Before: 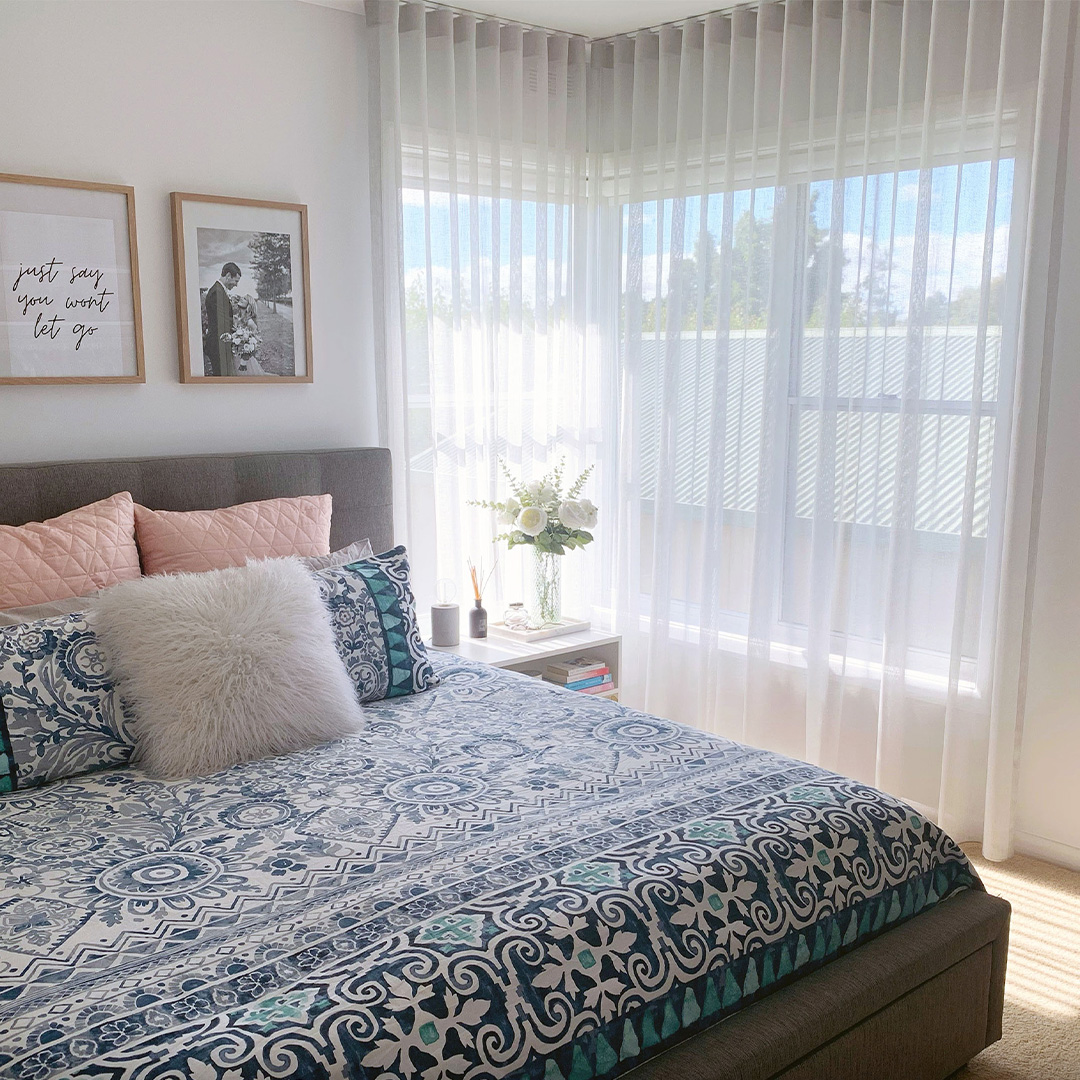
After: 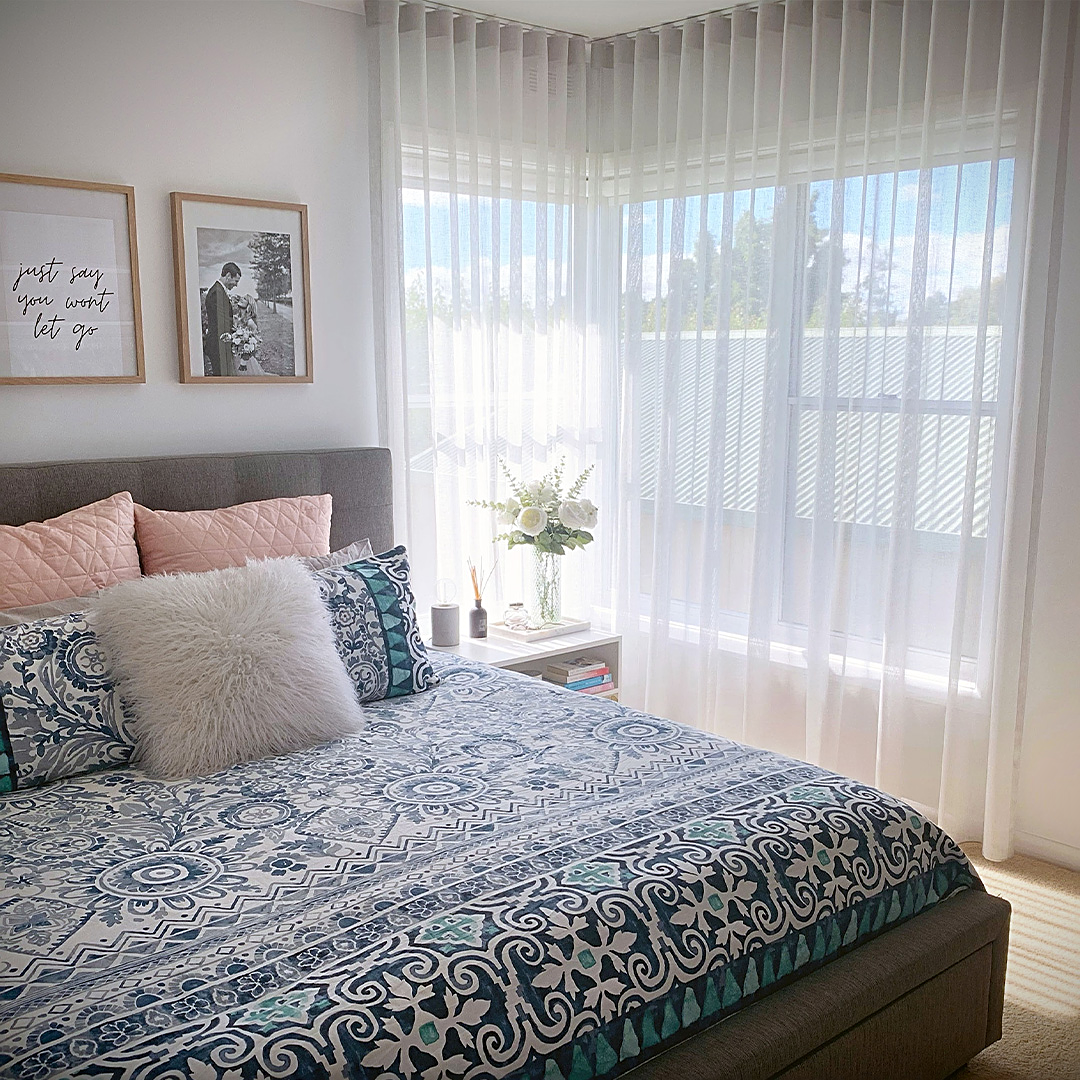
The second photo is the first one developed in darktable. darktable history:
vignetting: fall-off start 97.28%, fall-off radius 77.99%, brightness -0.989, saturation 0.499, width/height ratio 1.113
sharpen: on, module defaults
tone equalizer: mask exposure compensation -0.511 EV
